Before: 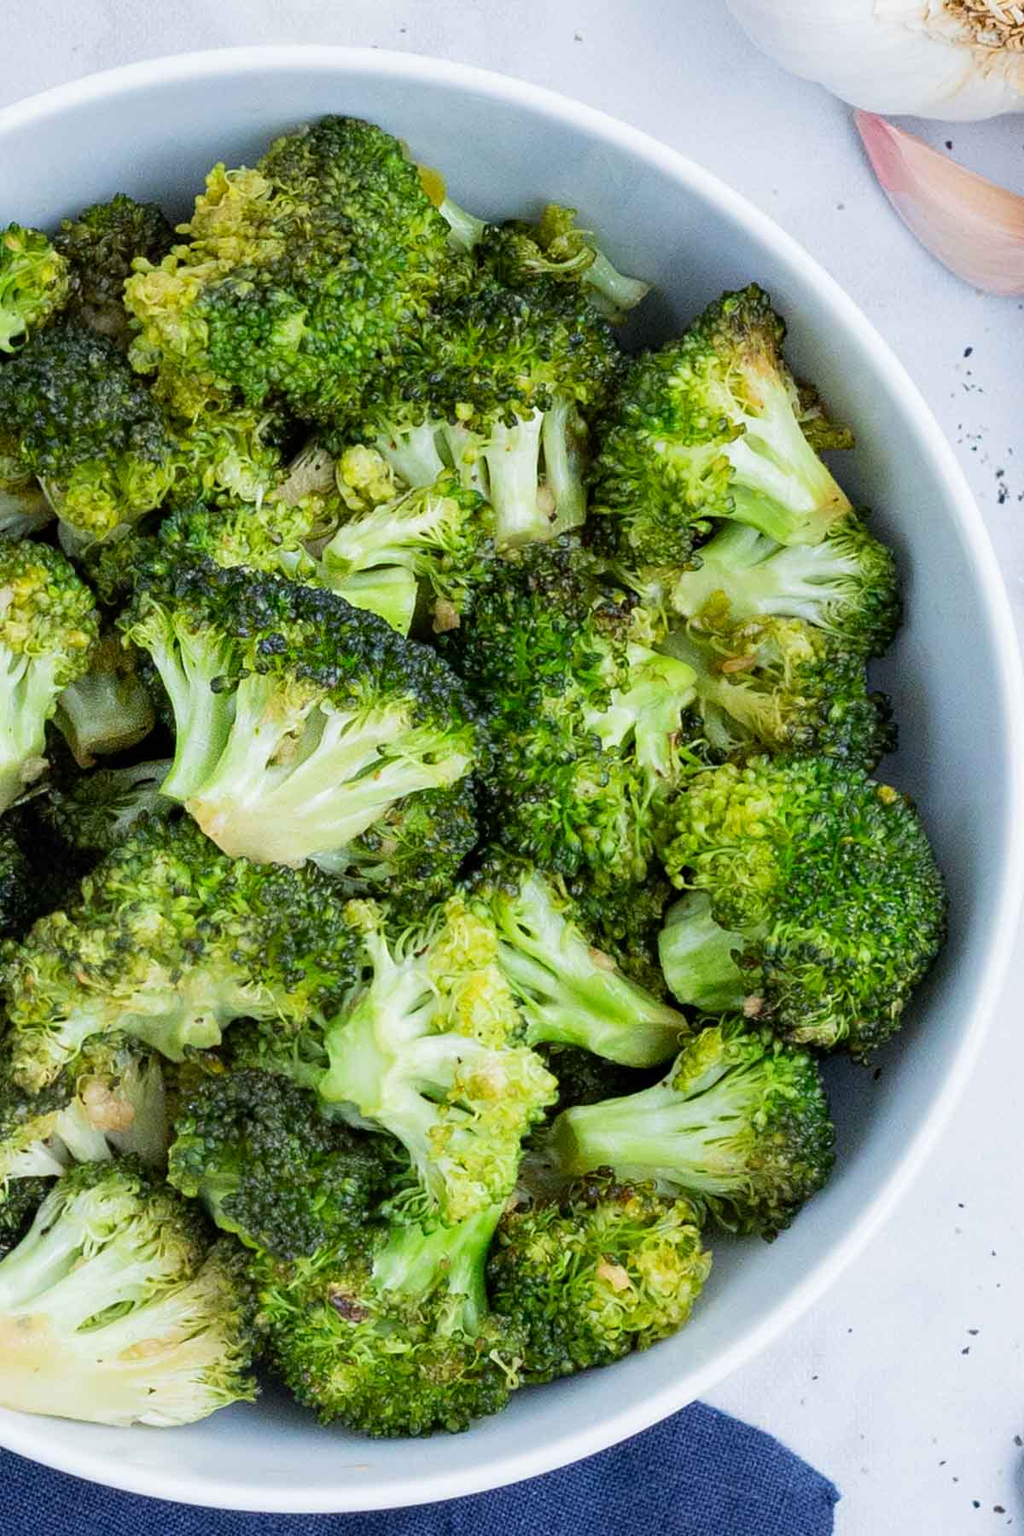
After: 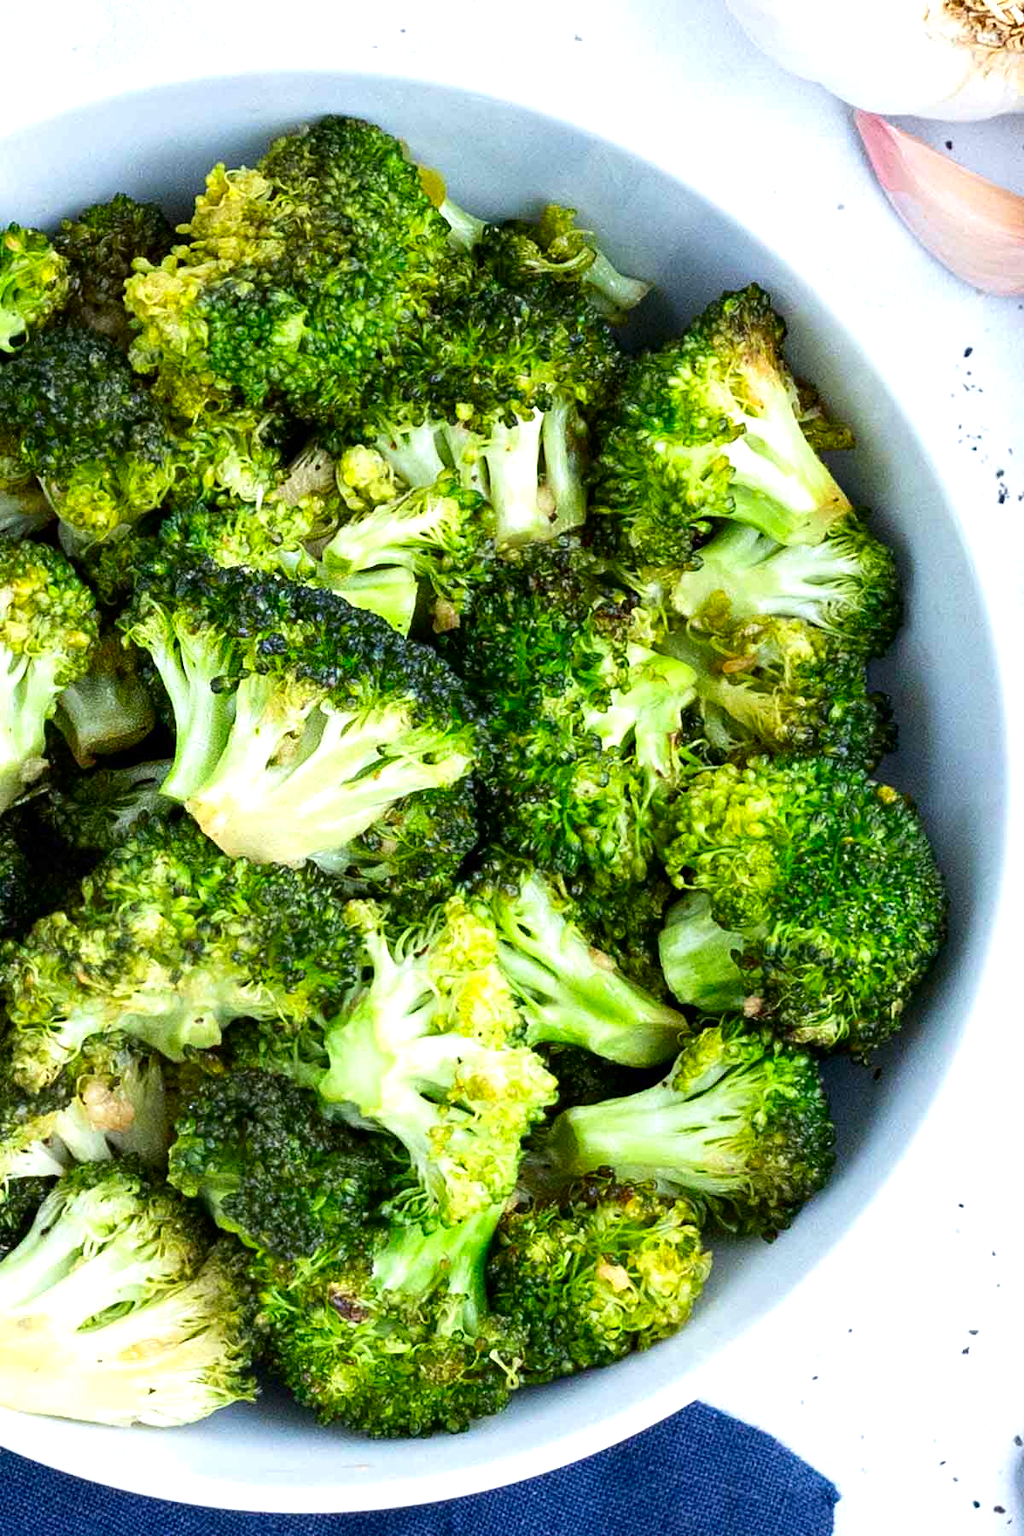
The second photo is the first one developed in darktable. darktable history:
exposure: exposure 0.603 EV, compensate highlight preservation false
contrast brightness saturation: contrast 0.069, brightness -0.142, saturation 0.11
